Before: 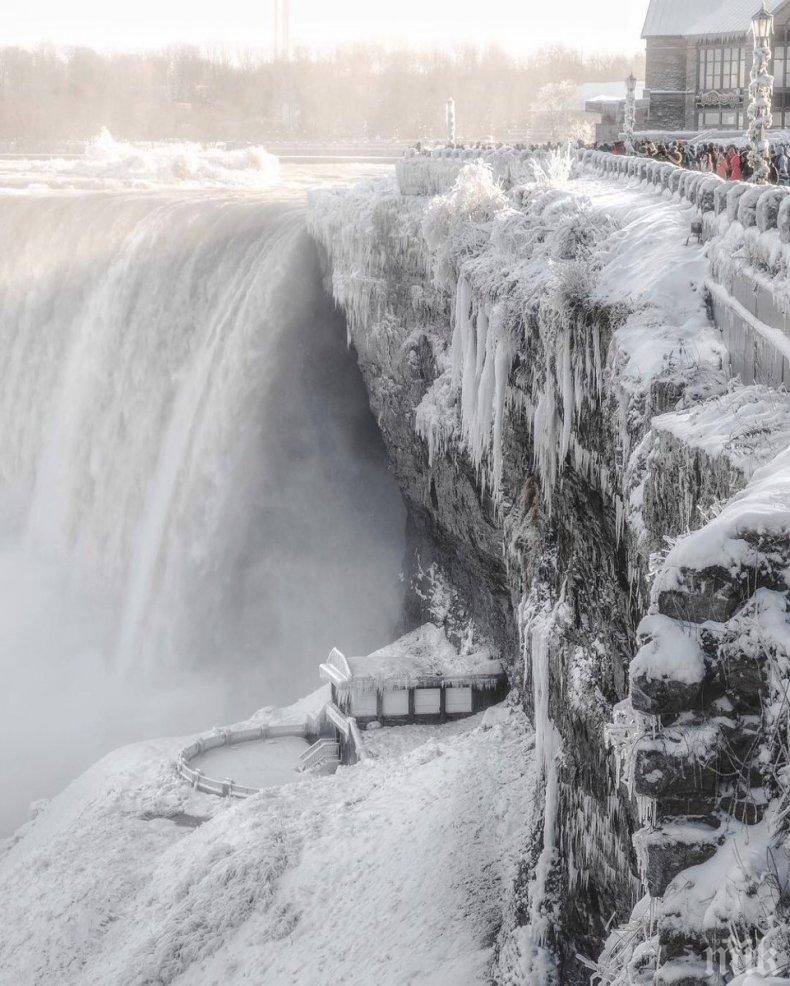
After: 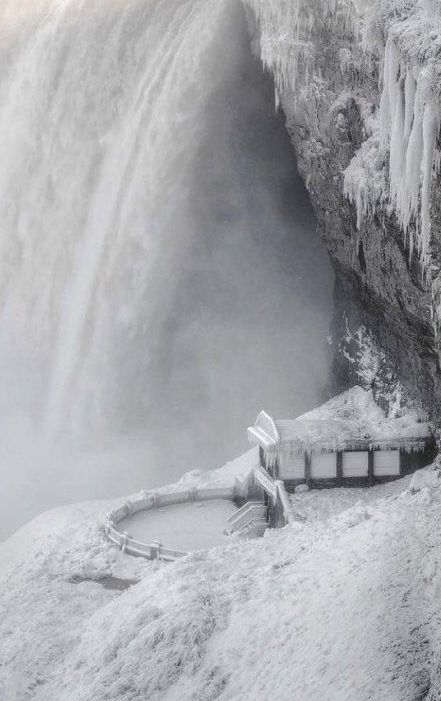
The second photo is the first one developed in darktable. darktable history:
crop: left 9.175%, top 24.1%, right 34.939%, bottom 4.761%
